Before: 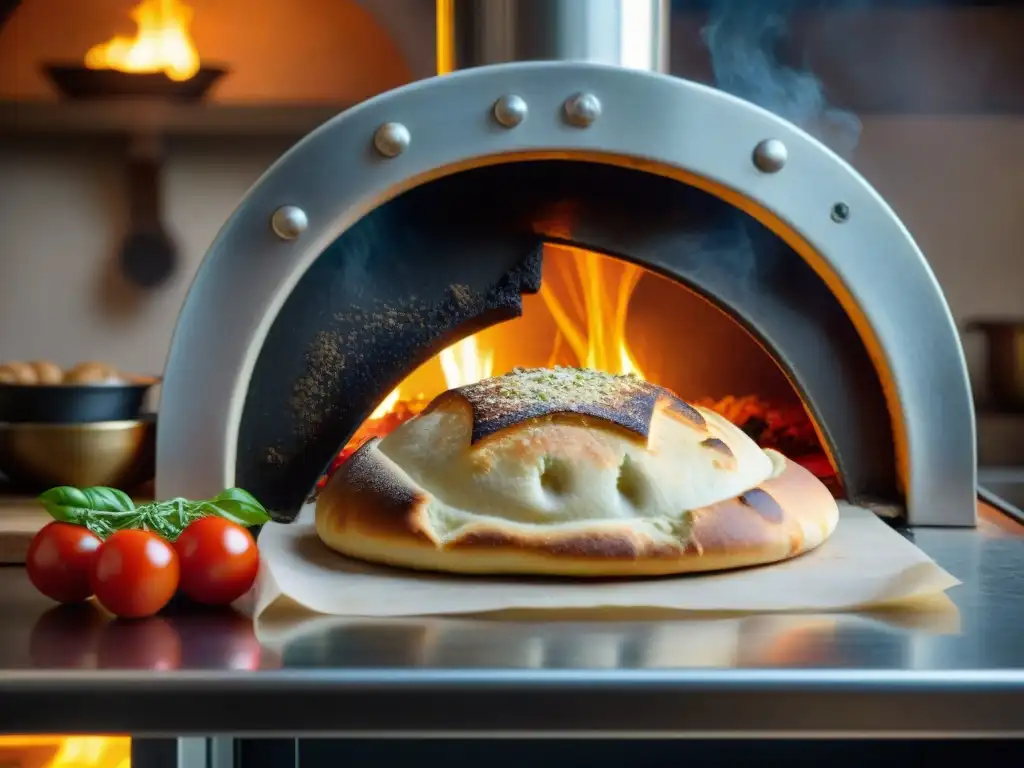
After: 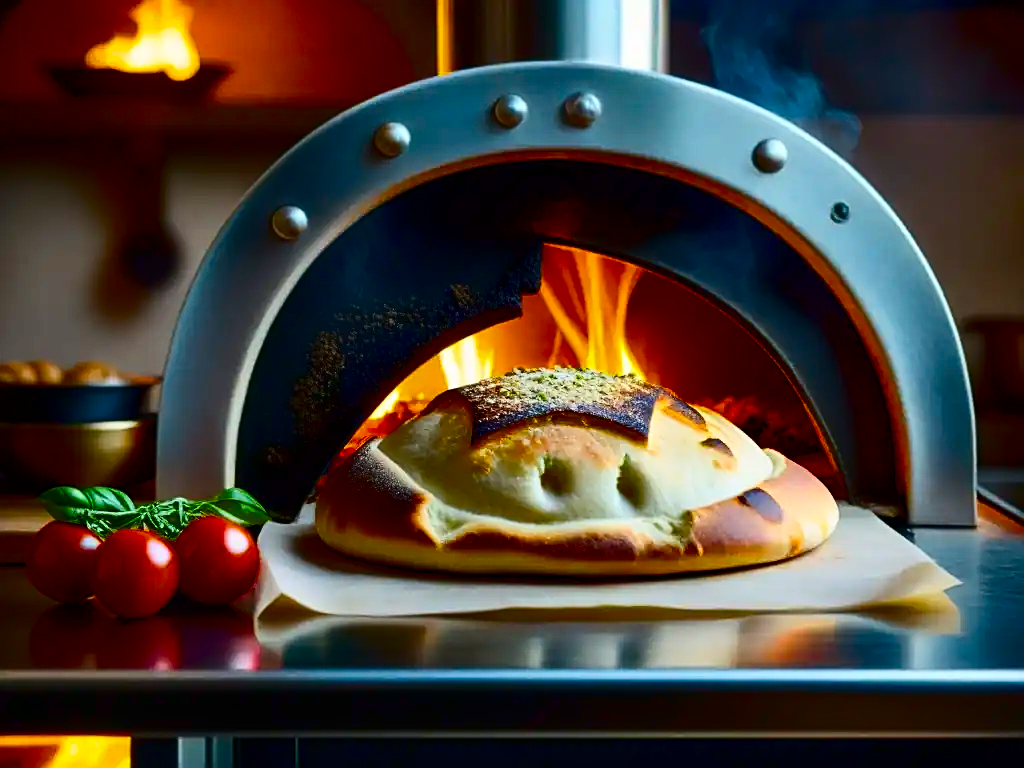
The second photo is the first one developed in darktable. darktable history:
shadows and highlights: shadows -20.81, highlights 98.82, highlights color adjustment 0.071%, soften with gaussian
color balance rgb: perceptual saturation grading › global saturation 37.192%, perceptual saturation grading › shadows 36.207%, global vibrance 9.818%
contrast brightness saturation: contrast 0.245, brightness -0.243, saturation 0.15
sharpen: on, module defaults
